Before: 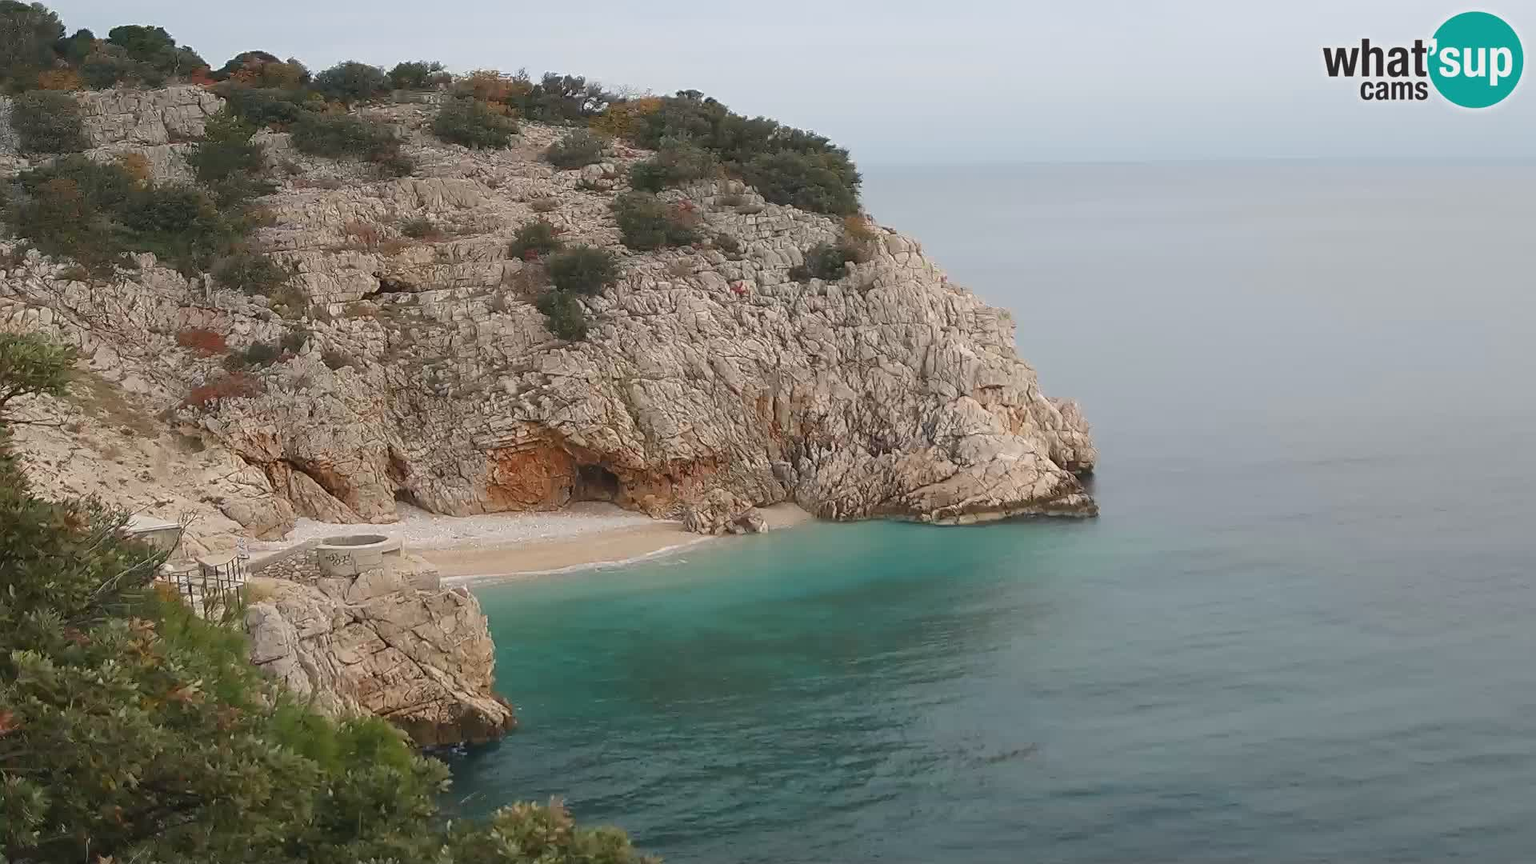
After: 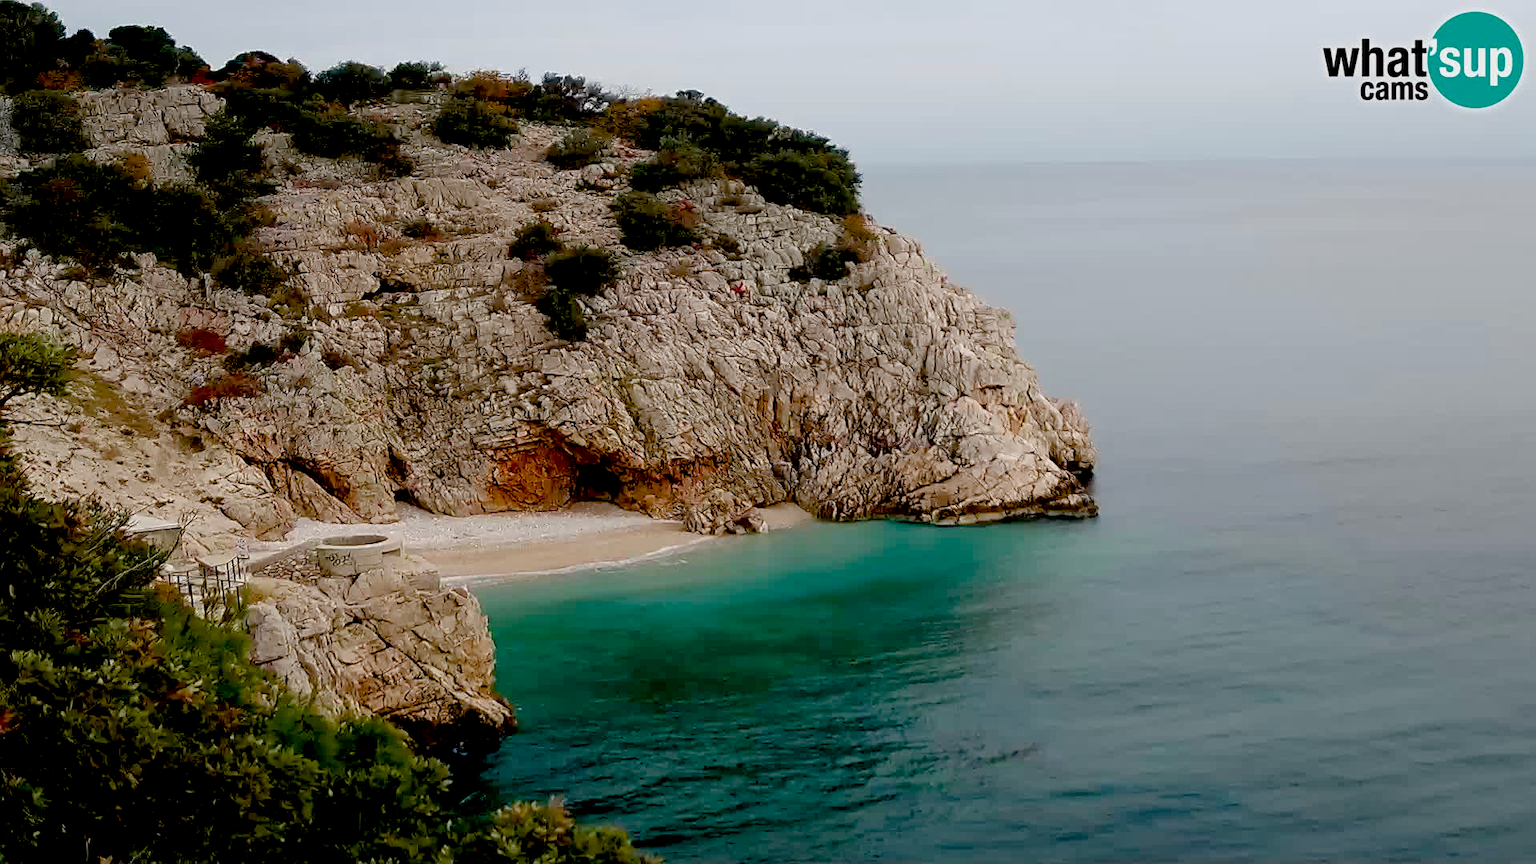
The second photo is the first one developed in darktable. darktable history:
color balance rgb: linear chroma grading › global chroma 0.504%, perceptual saturation grading › global saturation 20%, perceptual saturation grading › highlights -50.07%, perceptual saturation grading › shadows 31.025%
exposure: black level correction 0.058, compensate exposure bias true, compensate highlight preservation false
